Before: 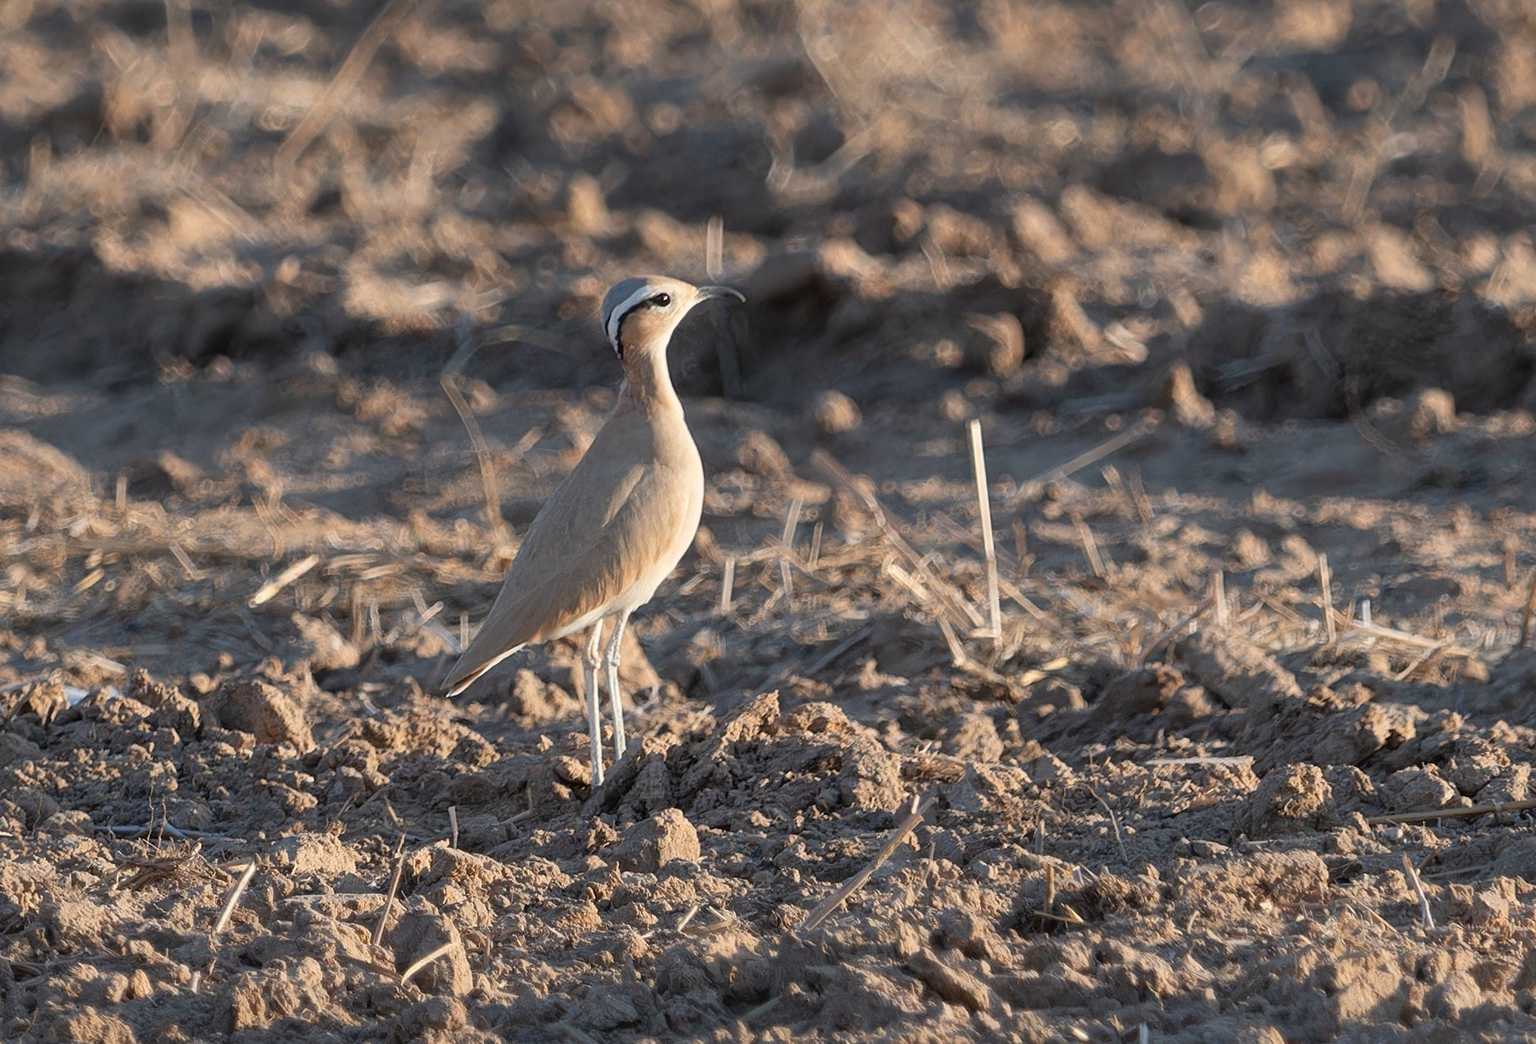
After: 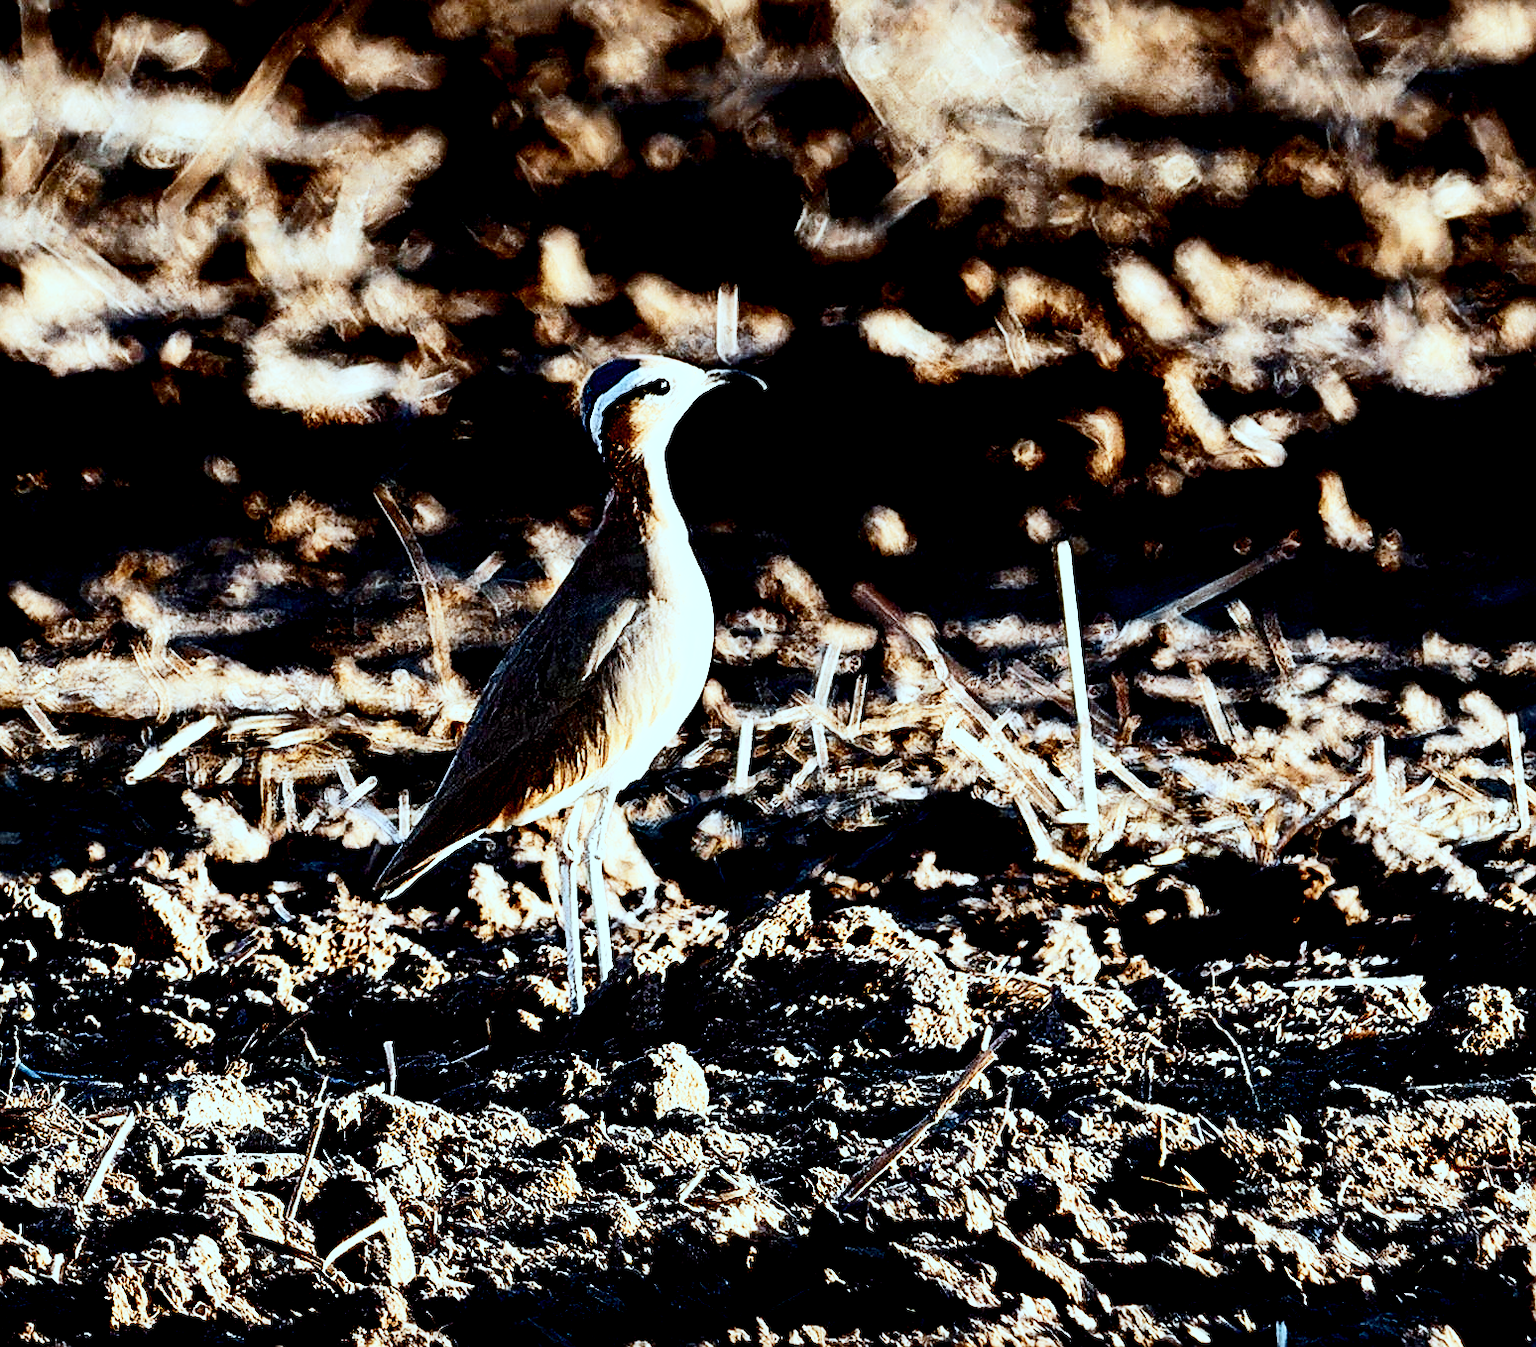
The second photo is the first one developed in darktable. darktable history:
contrast brightness saturation: contrast 0.28
color correction: highlights a* -12.64, highlights b* -18.1, saturation 0.7
exposure: black level correction 0.1, exposure -0.092 EV, compensate highlight preservation false
sharpen: on, module defaults
base curve: curves: ch0 [(0, 0) (0.007, 0.004) (0.027, 0.03) (0.046, 0.07) (0.207, 0.54) (0.442, 0.872) (0.673, 0.972) (1, 1)], preserve colors none
levels: mode automatic, black 0.023%, white 99.97%, levels [0.062, 0.494, 0.925]
crop: left 9.88%, right 12.664%
